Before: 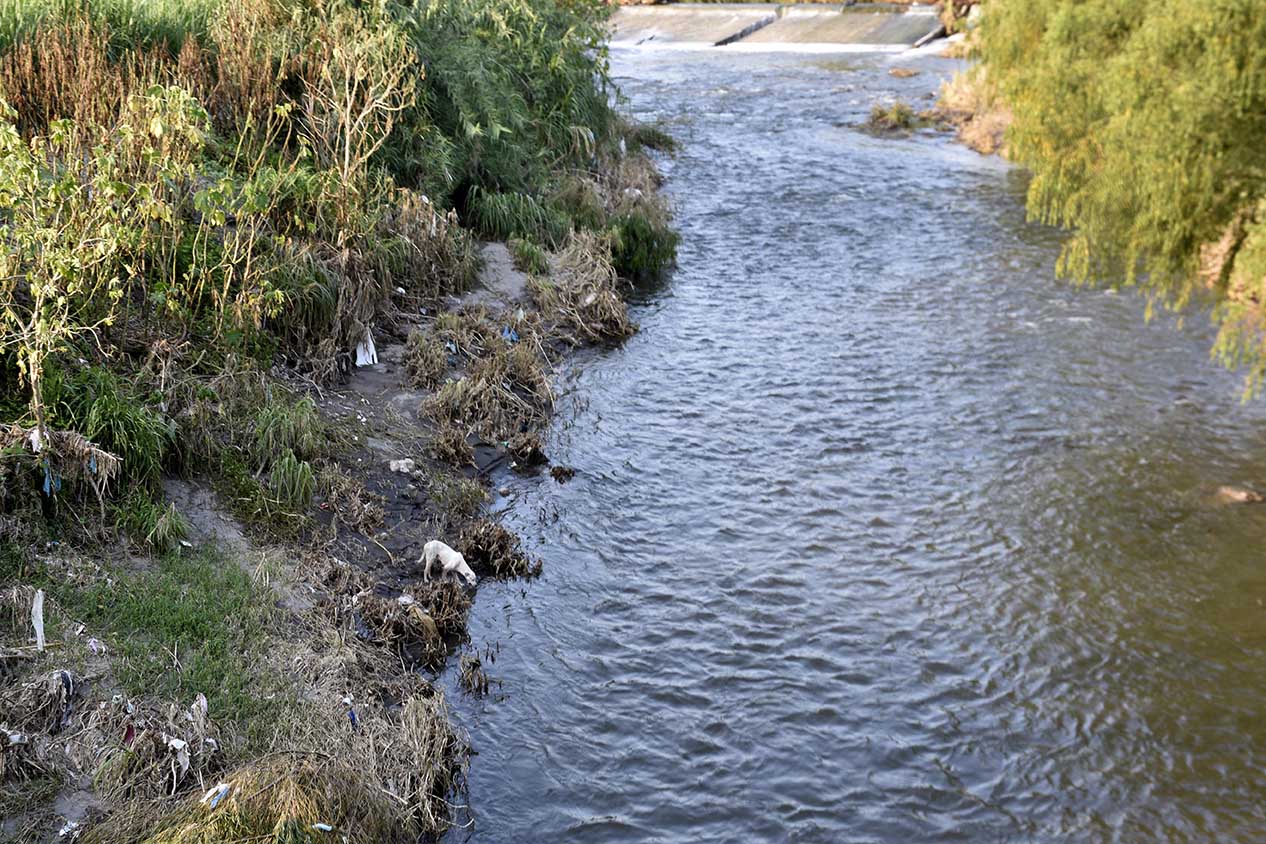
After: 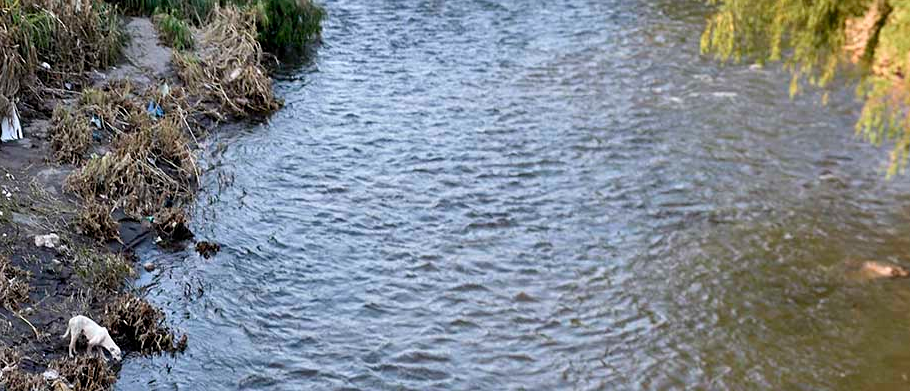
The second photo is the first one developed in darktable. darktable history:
crop and rotate: left 28.07%, top 26.749%, bottom 26.856%
sharpen: amount 0.203
exposure: compensate highlight preservation false
